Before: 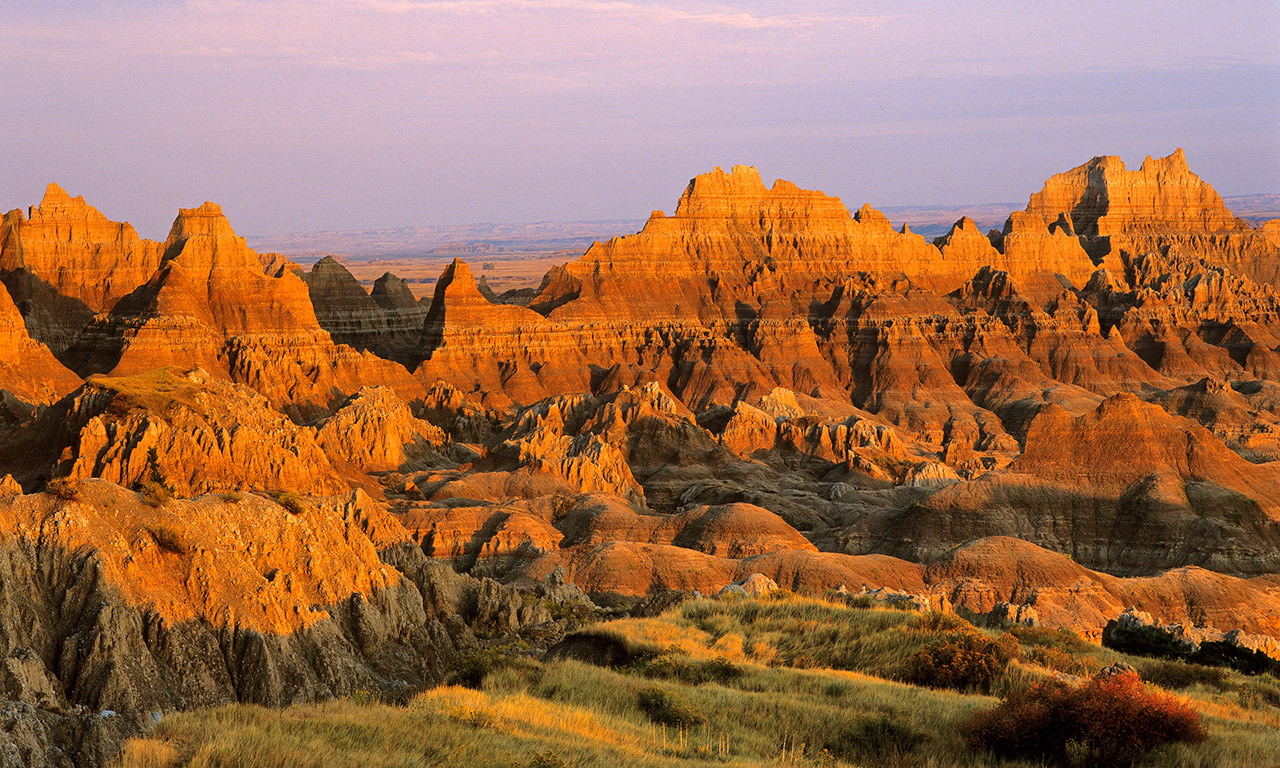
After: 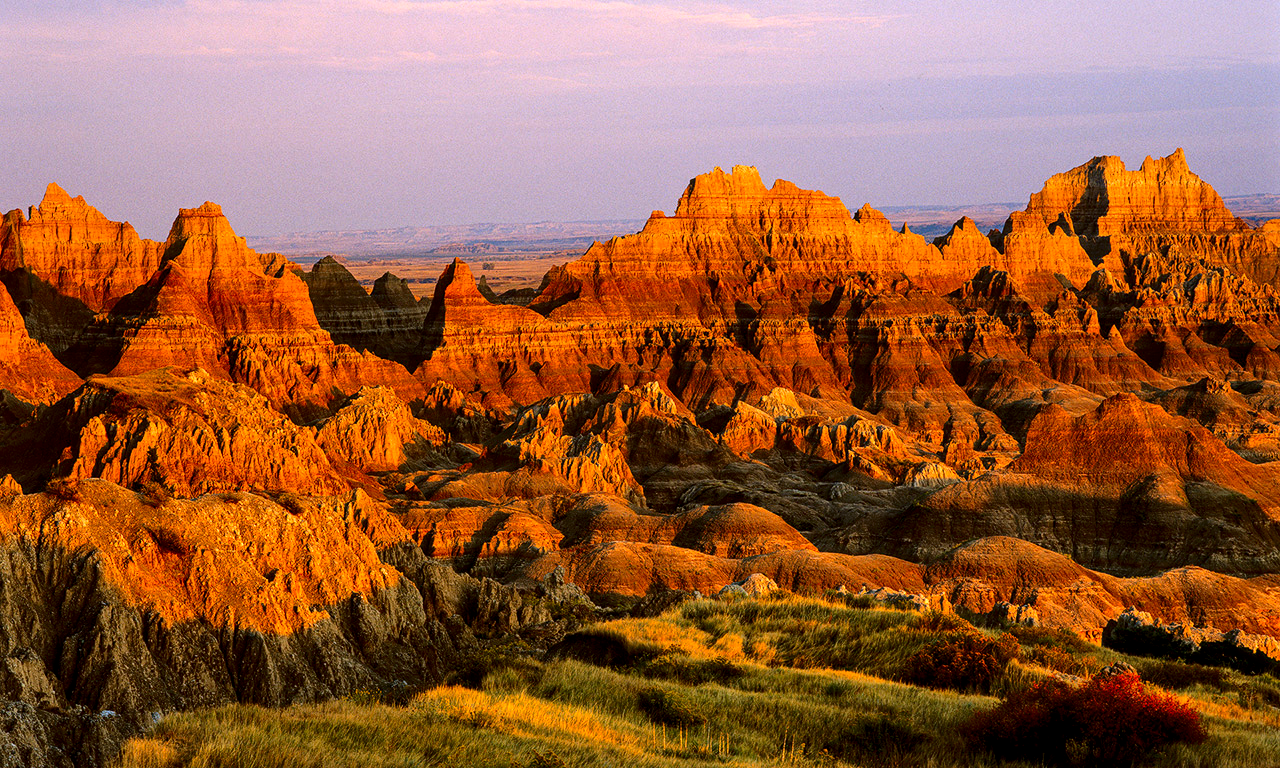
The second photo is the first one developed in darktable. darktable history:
local contrast: on, module defaults
contrast brightness saturation: contrast 0.191, brightness -0.108, saturation 0.208
